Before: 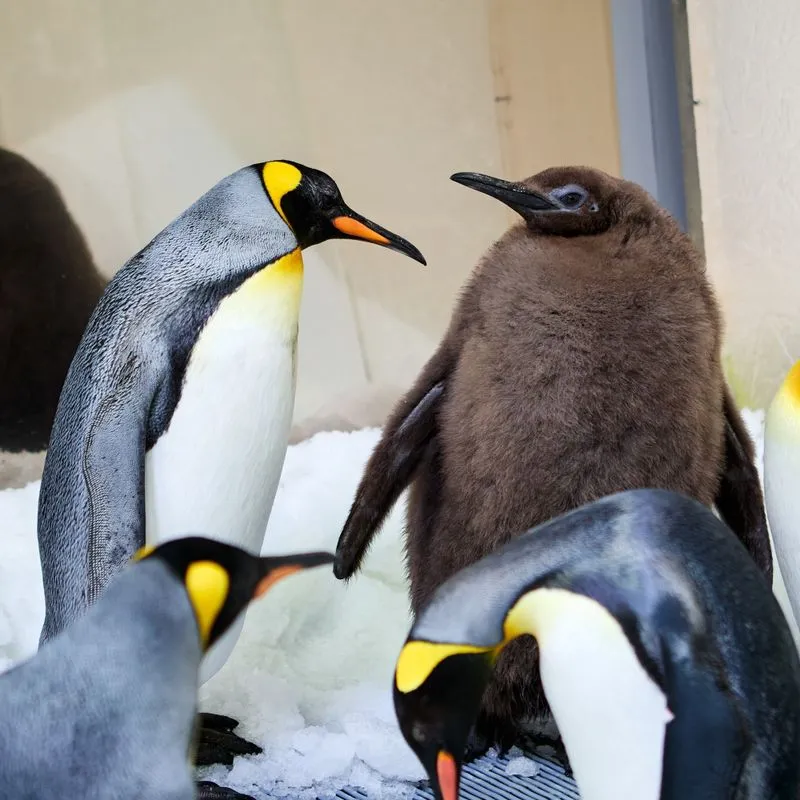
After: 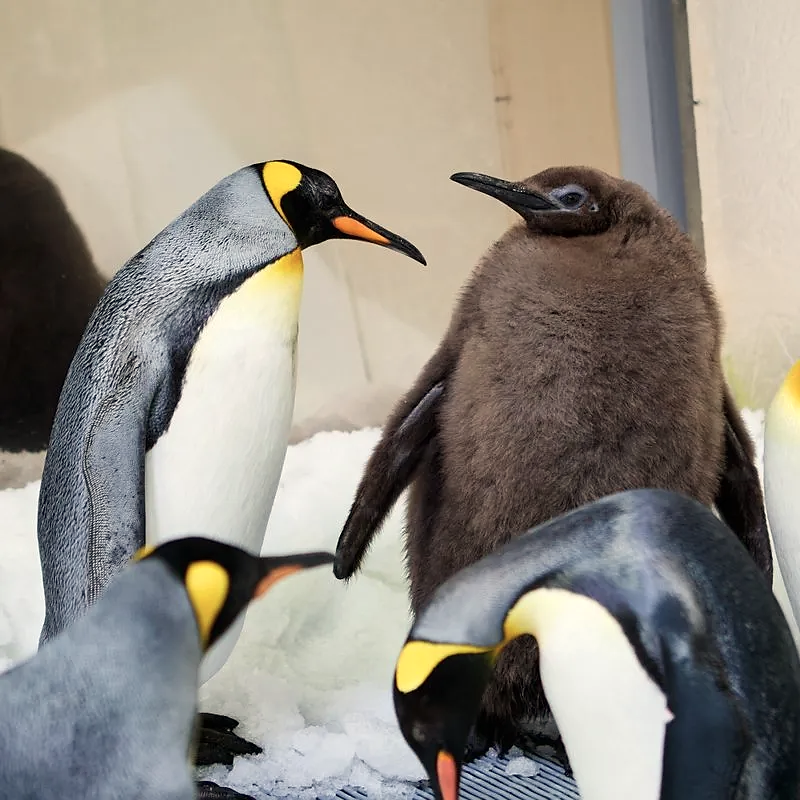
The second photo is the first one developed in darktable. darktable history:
contrast brightness saturation: saturation -0.17
sharpen: radius 1, threshold 1
white balance: red 1.045, blue 0.932
